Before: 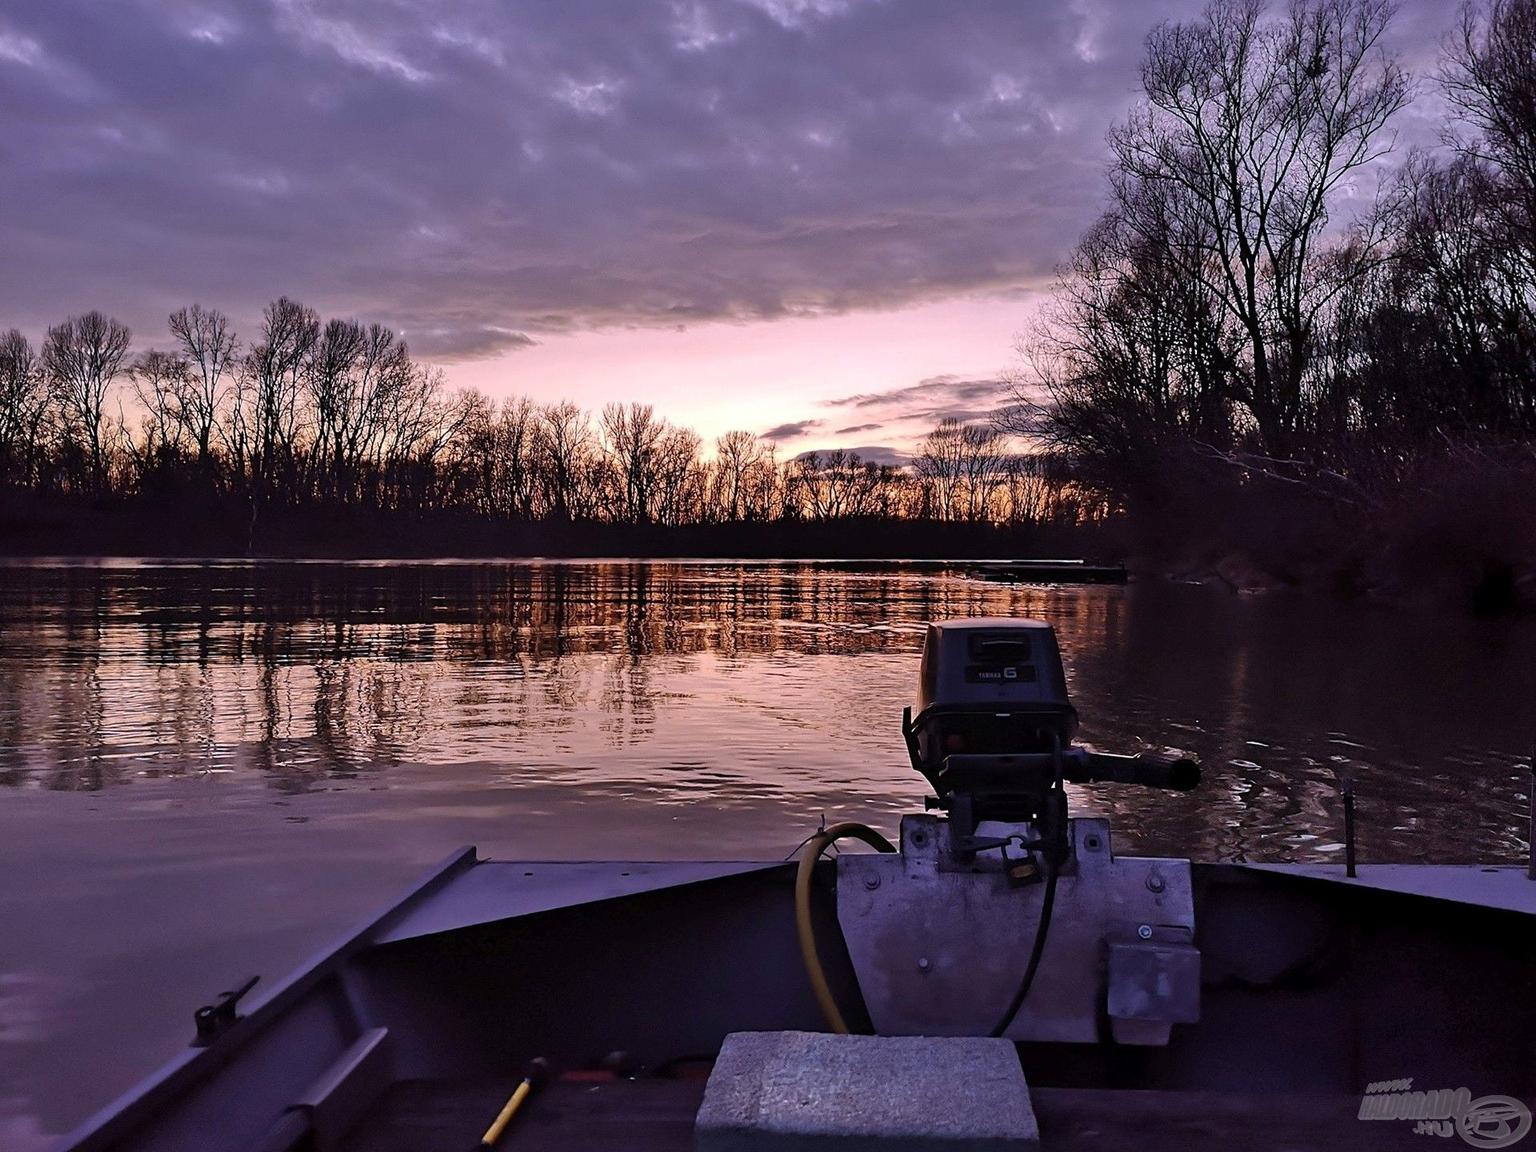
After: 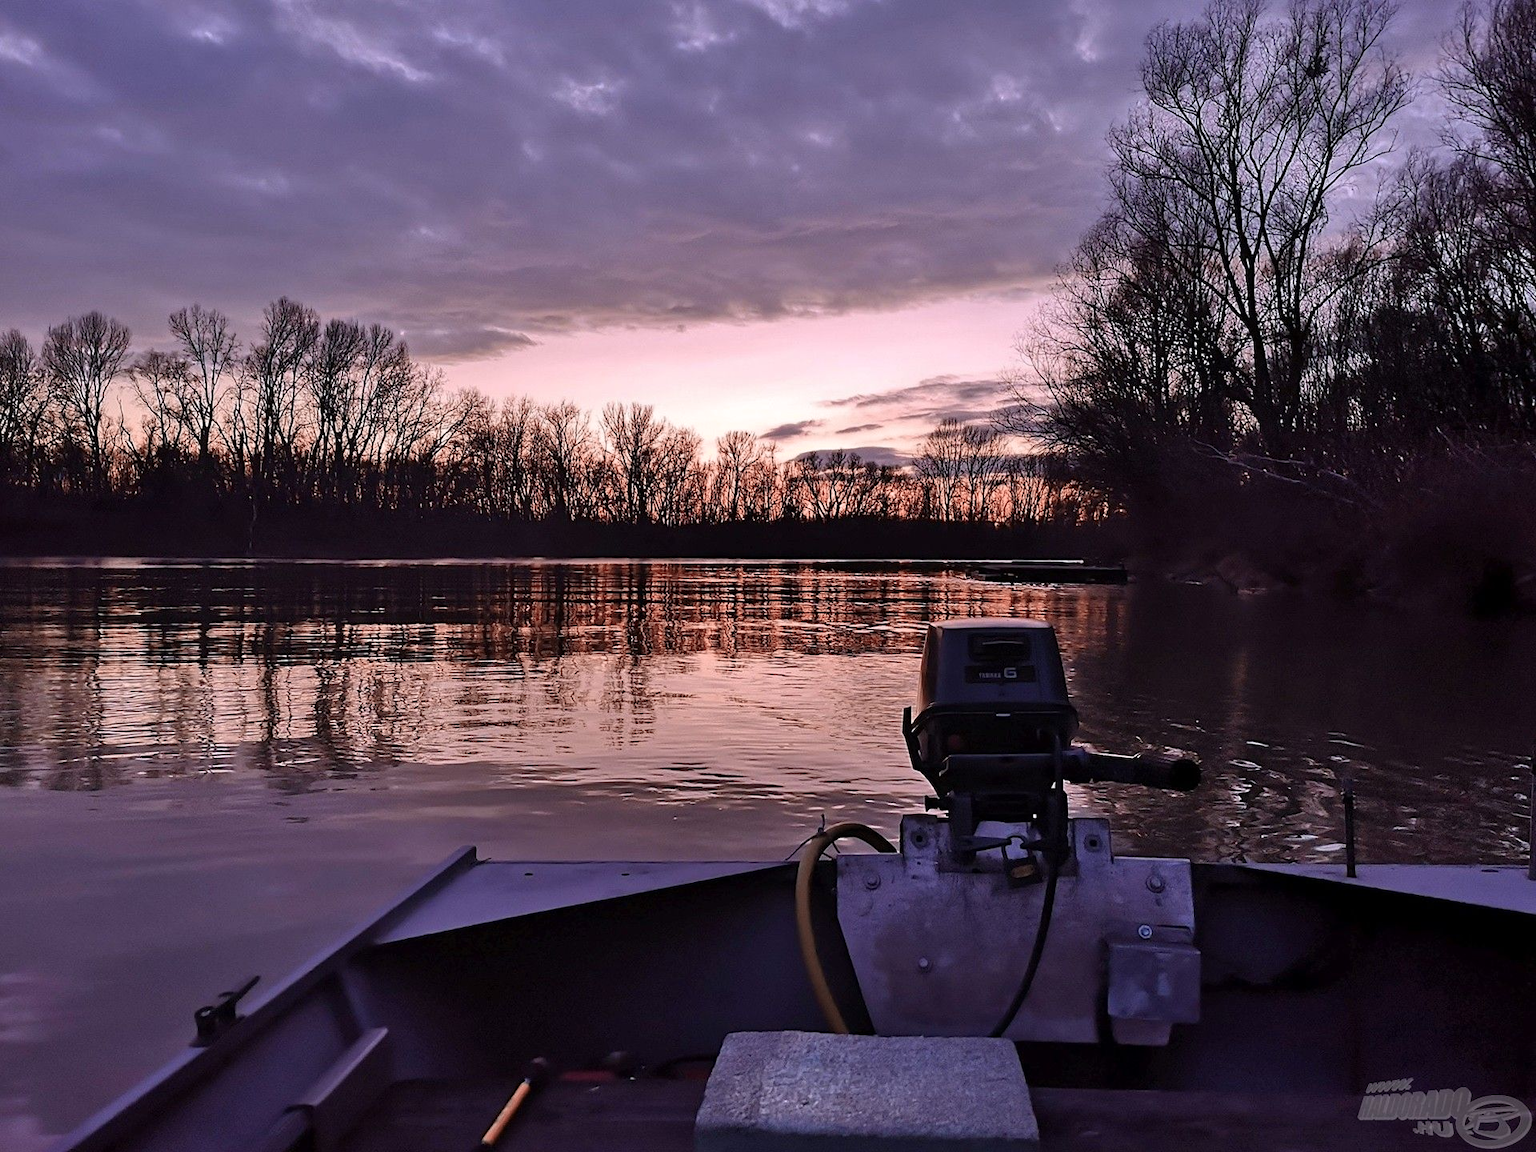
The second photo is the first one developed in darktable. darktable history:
color zones: curves: ch2 [(0, 0.5) (0.084, 0.497) (0.323, 0.335) (0.4, 0.497) (1, 0.5)], process mode strong
color balance: mode lift, gamma, gain (sRGB)
